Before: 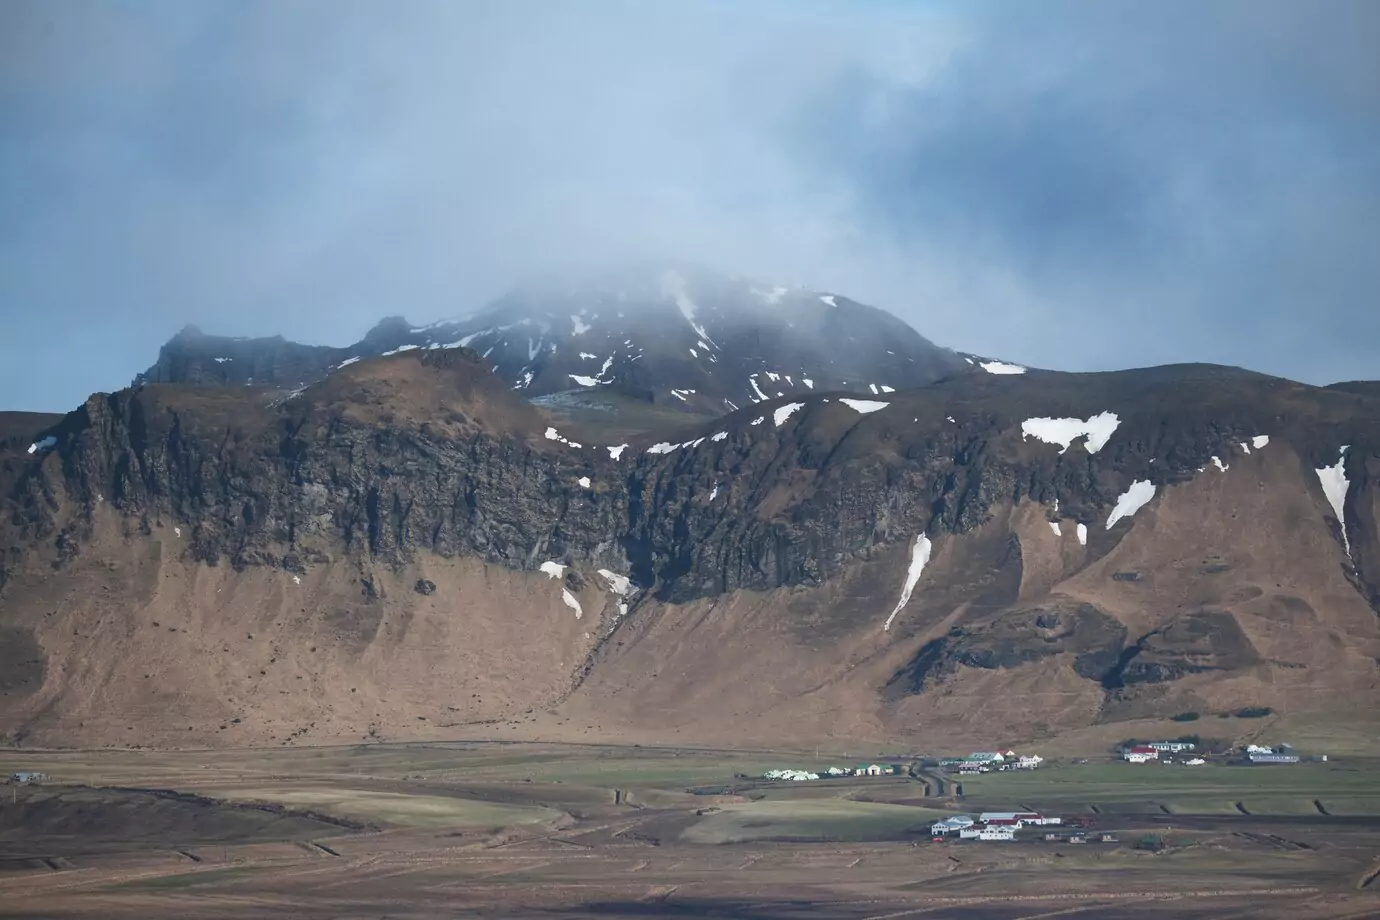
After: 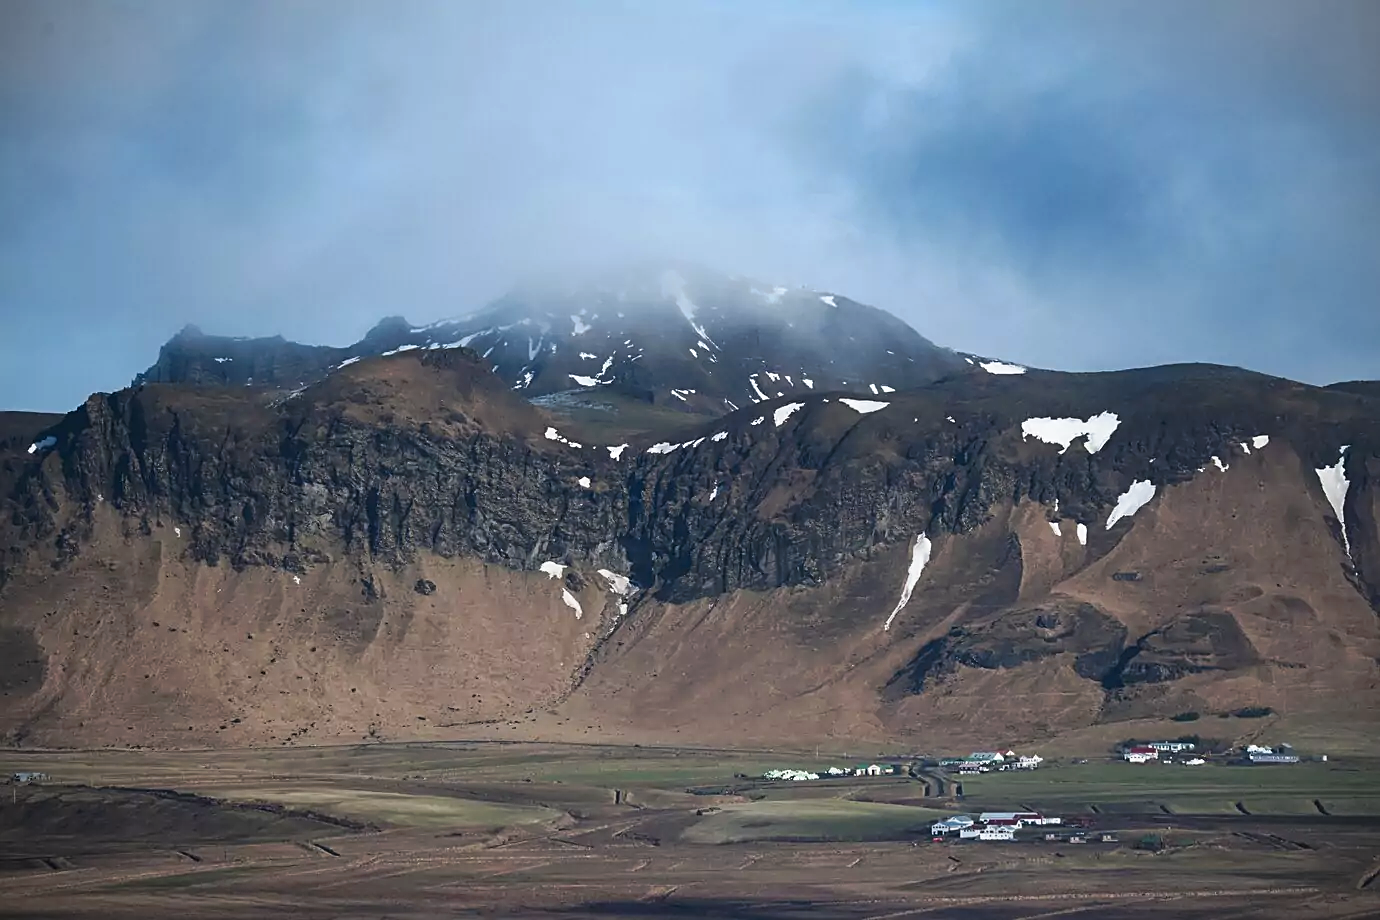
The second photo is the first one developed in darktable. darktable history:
sharpen: on, module defaults
vignetting: fall-off start 100%, brightness -0.282, width/height ratio 1.31
tone equalizer: on, module defaults
tone curve: curves: ch0 [(0, 0) (0.003, 0.004) (0.011, 0.008) (0.025, 0.012) (0.044, 0.02) (0.069, 0.028) (0.1, 0.034) (0.136, 0.059) (0.177, 0.1) (0.224, 0.151) (0.277, 0.203) (0.335, 0.266) (0.399, 0.344) (0.468, 0.414) (0.543, 0.507) (0.623, 0.602) (0.709, 0.704) (0.801, 0.804) (0.898, 0.927) (1, 1)], preserve colors none
